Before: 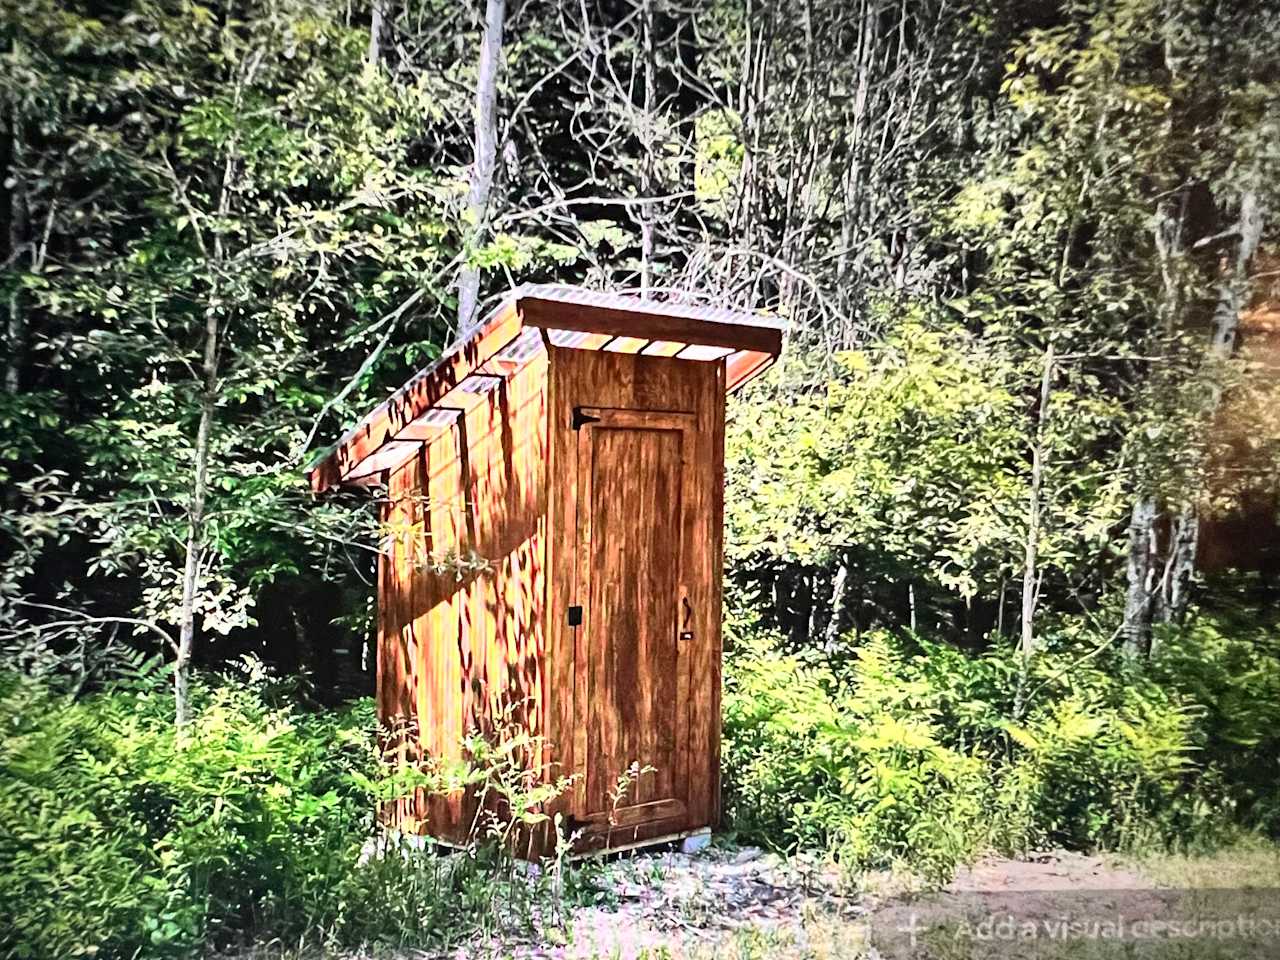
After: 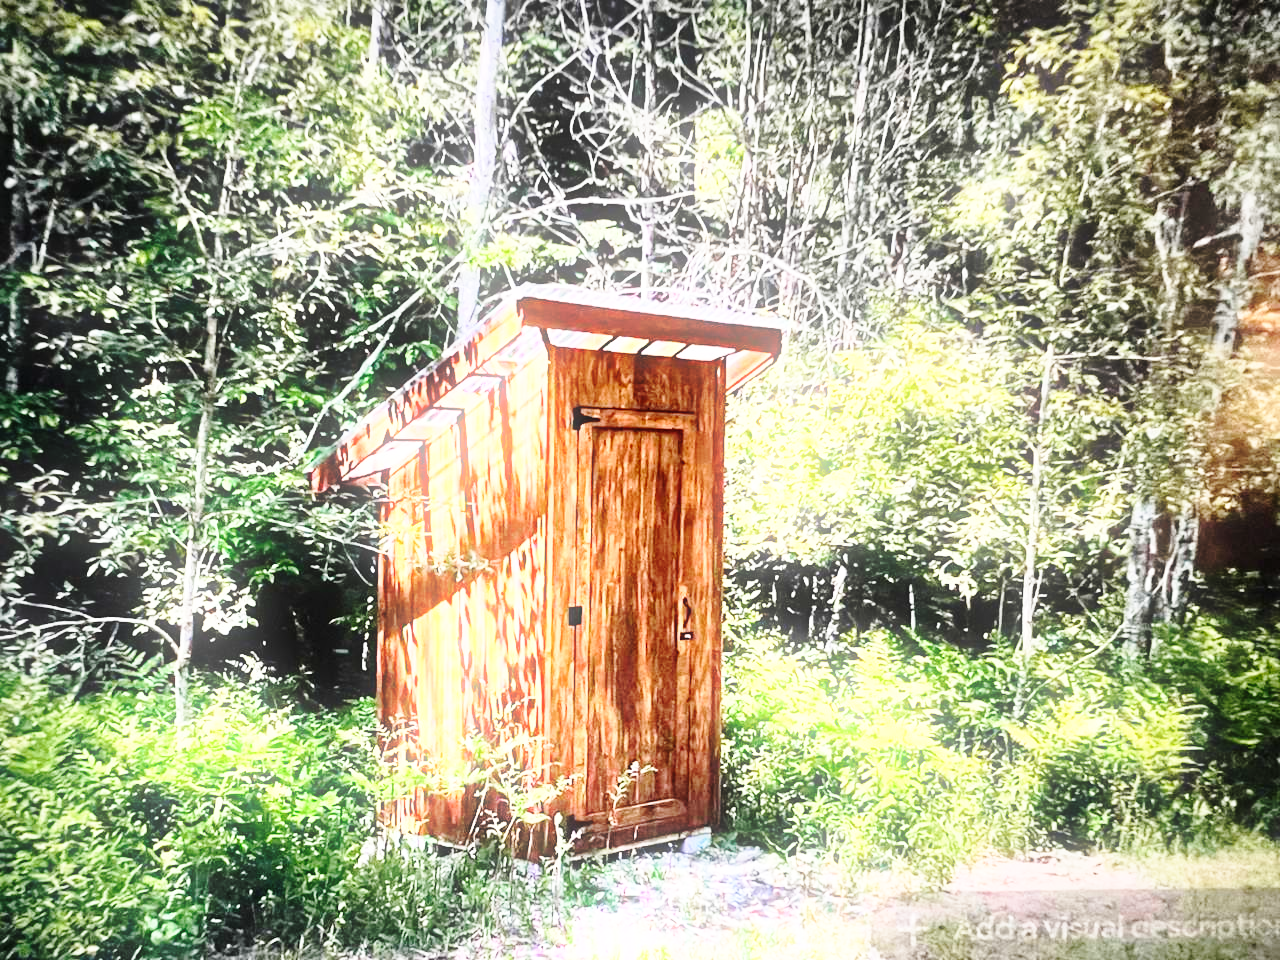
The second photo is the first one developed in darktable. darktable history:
bloom: size 5%, threshold 95%, strength 15%
base curve: curves: ch0 [(0, 0) (0.028, 0.03) (0.121, 0.232) (0.46, 0.748) (0.859, 0.968) (1, 1)], preserve colors none
exposure: compensate highlight preservation false
